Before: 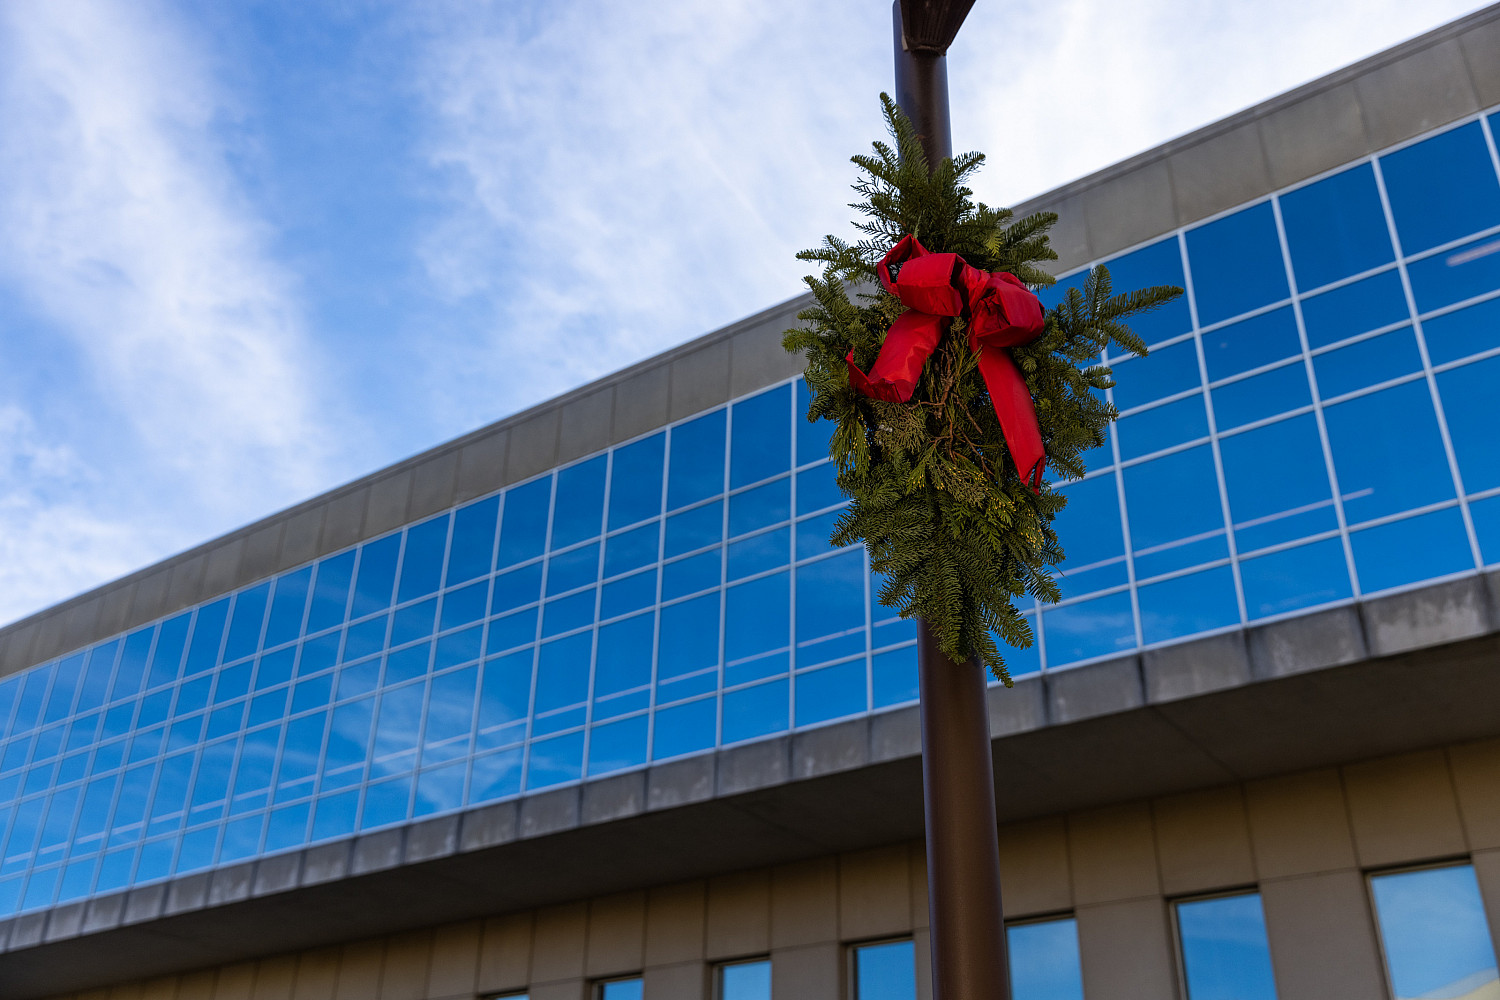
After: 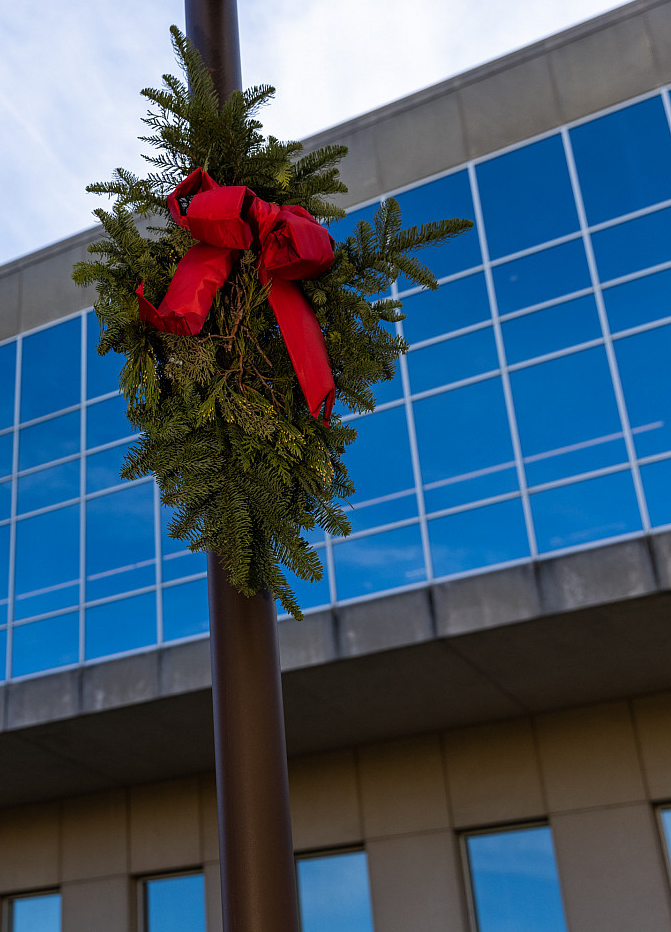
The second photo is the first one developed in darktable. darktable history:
crop: left 47.373%, top 6.74%, right 7.879%
